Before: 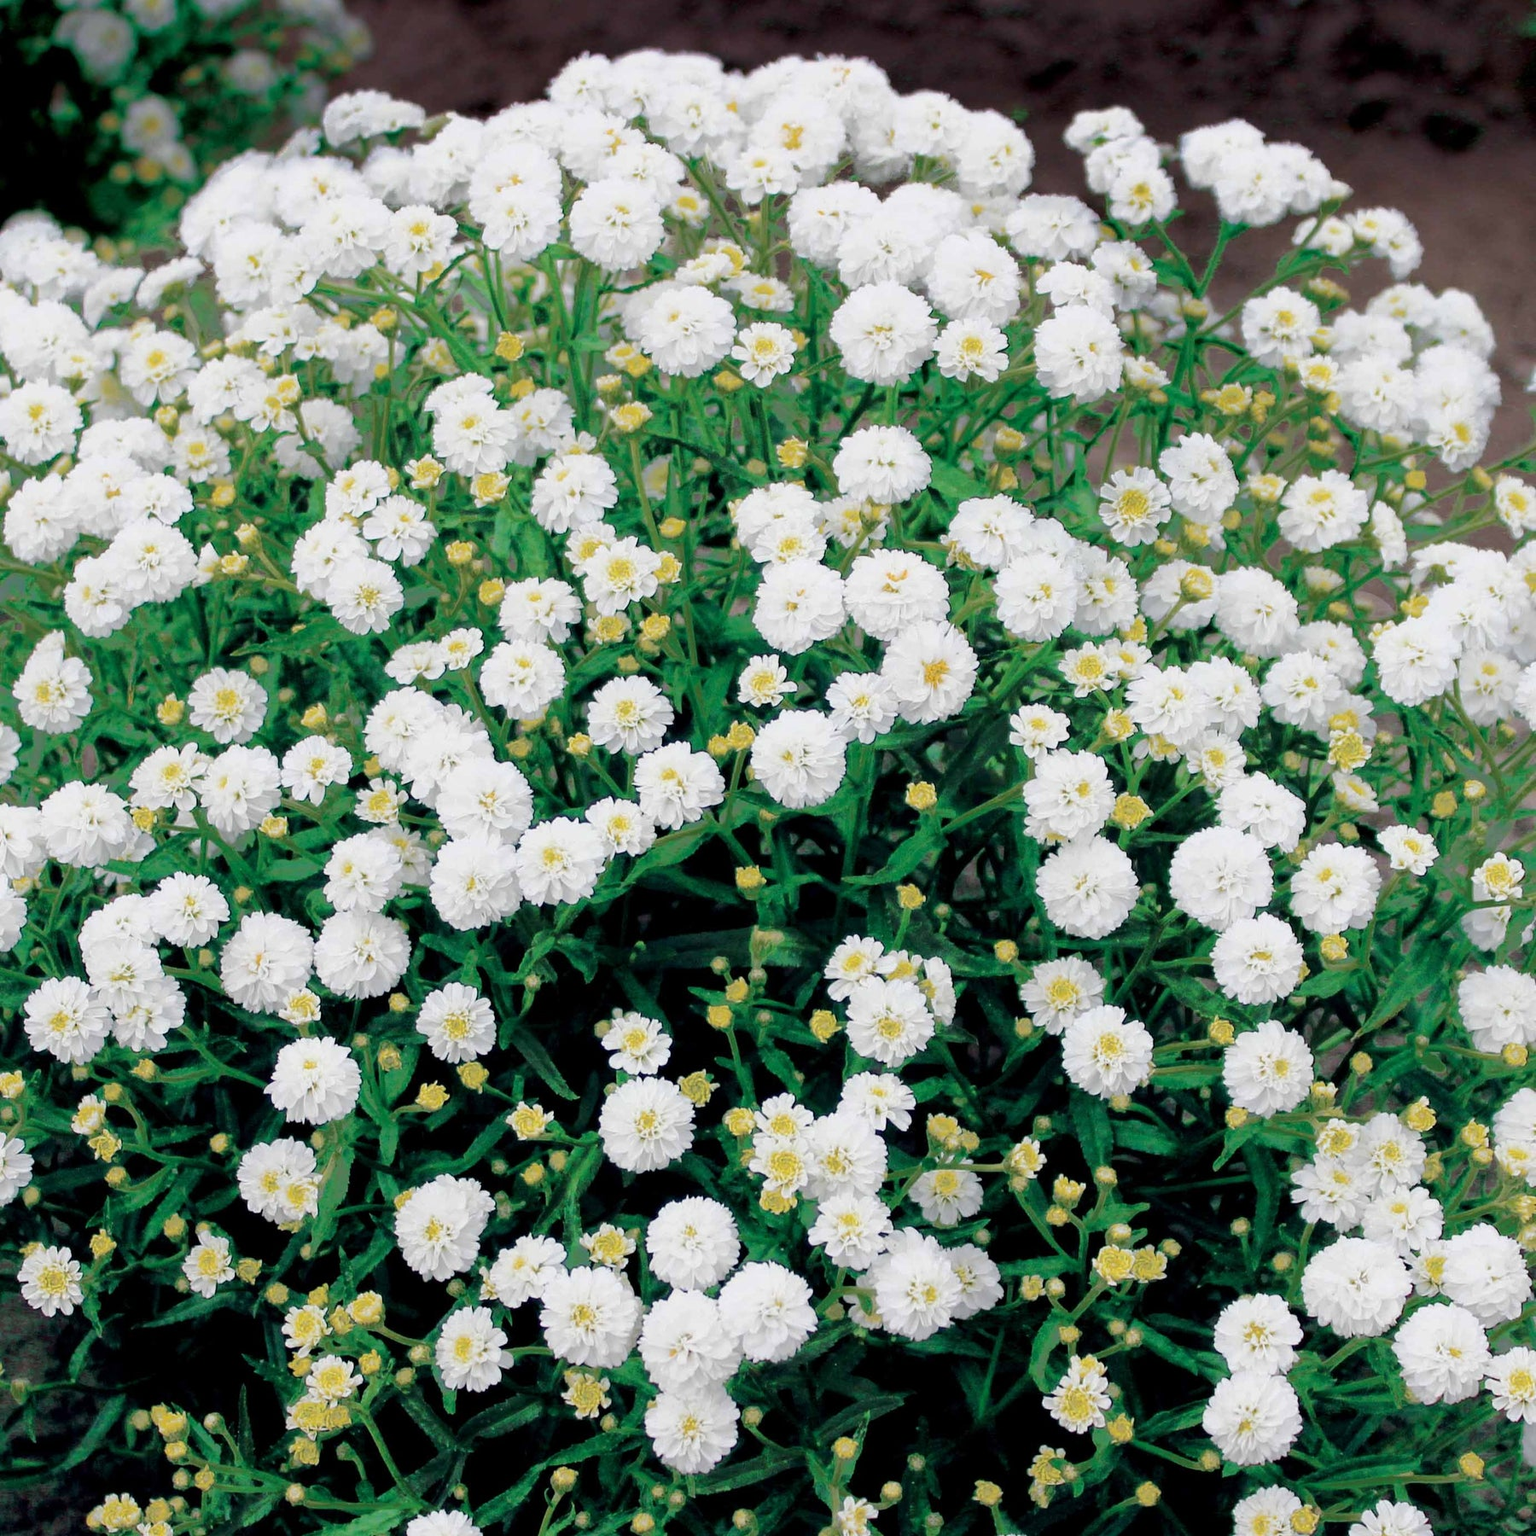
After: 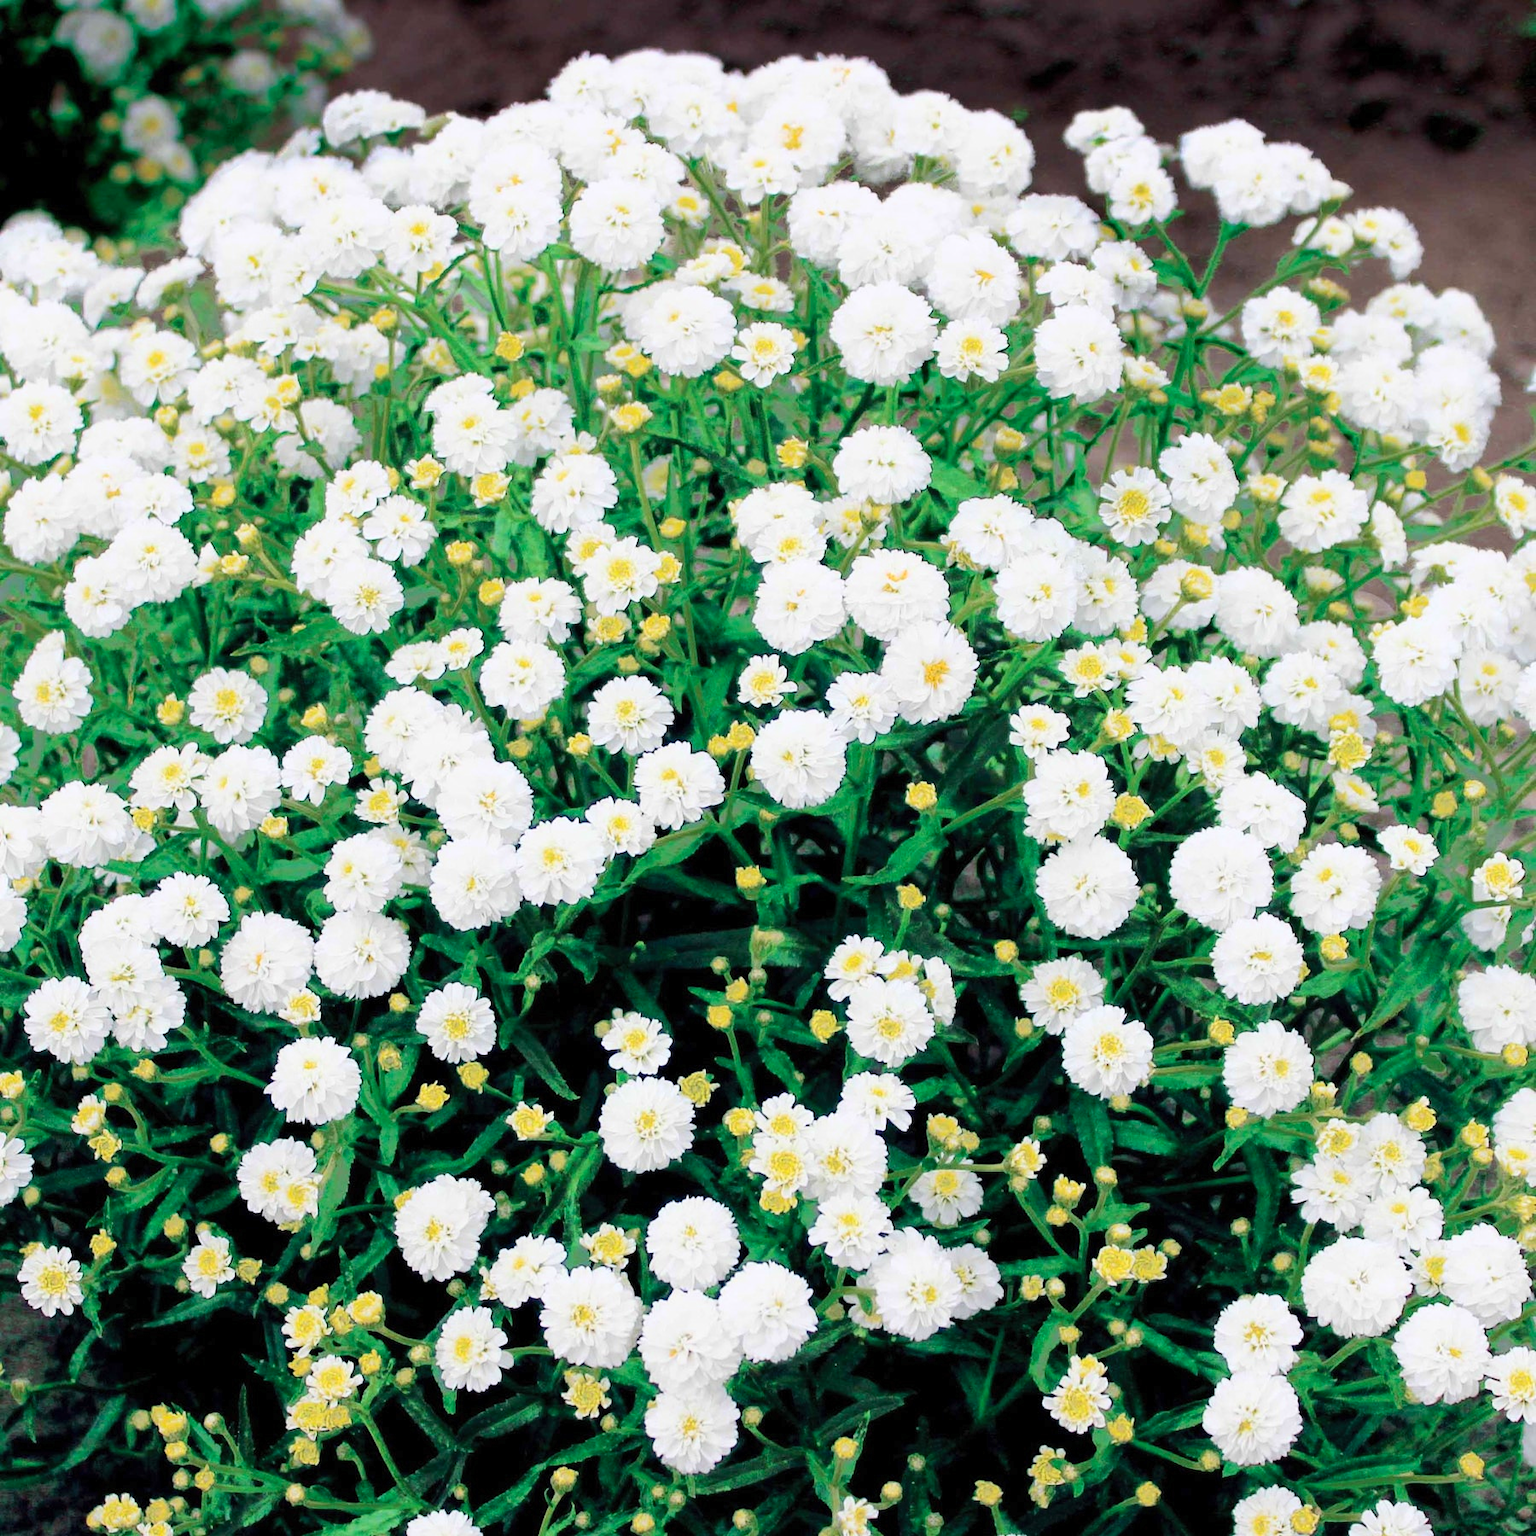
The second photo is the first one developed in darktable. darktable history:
contrast brightness saturation: contrast 0.2, brightness 0.16, saturation 0.22
color zones: curves: ch0 [(0.068, 0.464) (0.25, 0.5) (0.48, 0.508) (0.75, 0.536) (0.886, 0.476) (0.967, 0.456)]; ch1 [(0.066, 0.456) (0.25, 0.5) (0.616, 0.508) (0.746, 0.56) (0.934, 0.444)]
